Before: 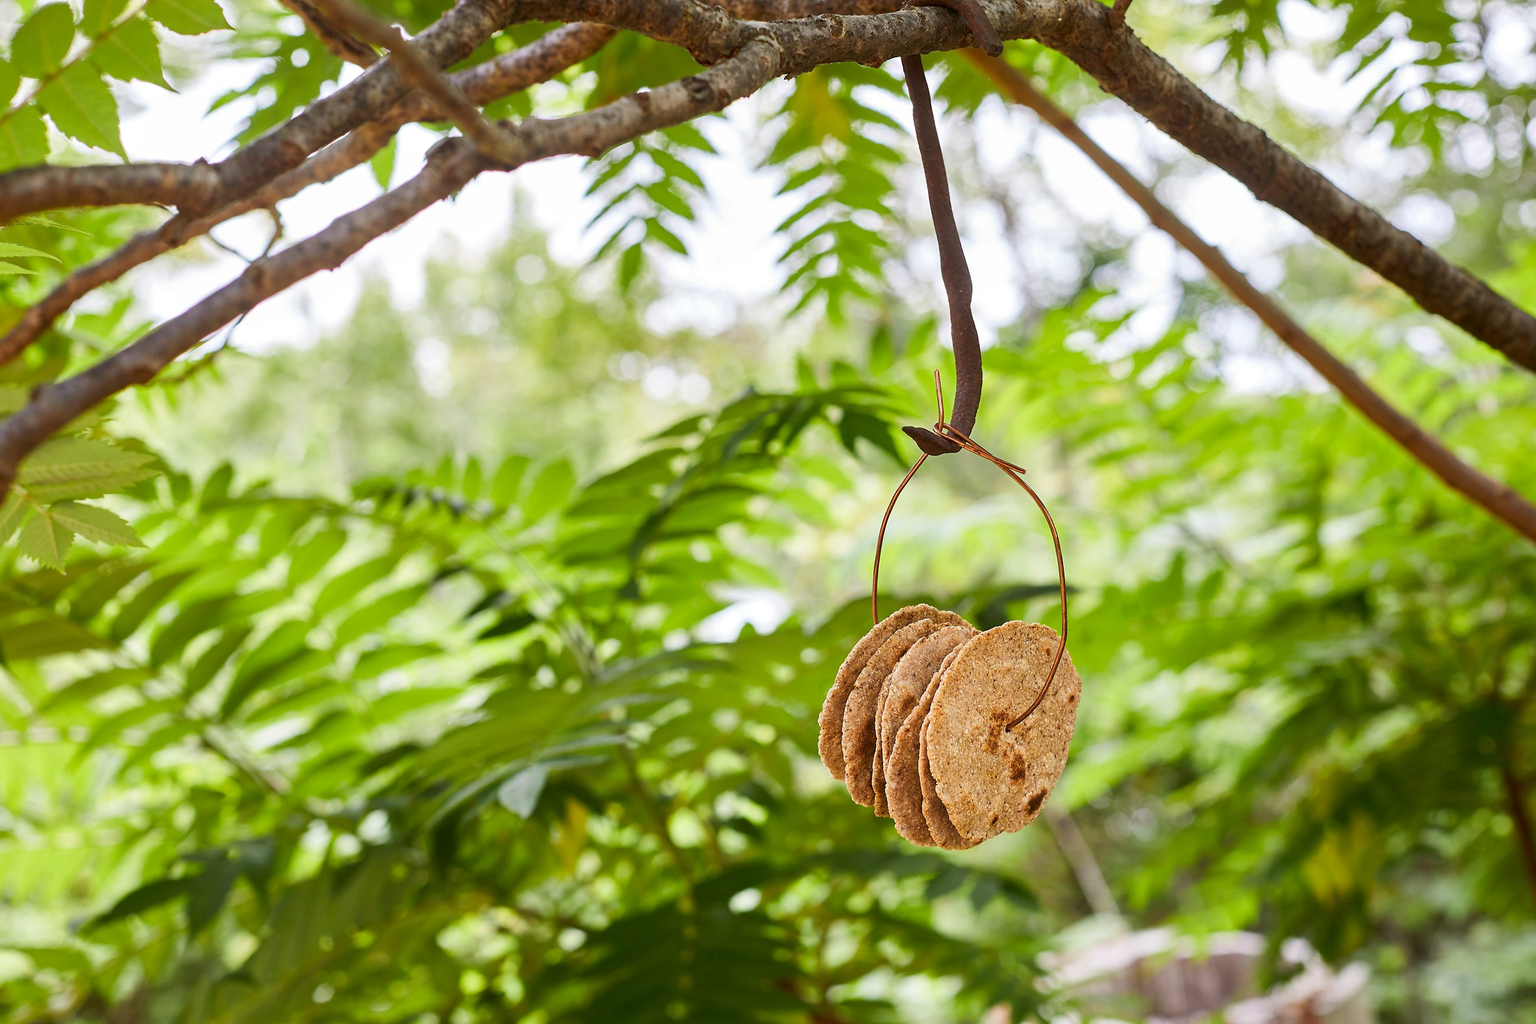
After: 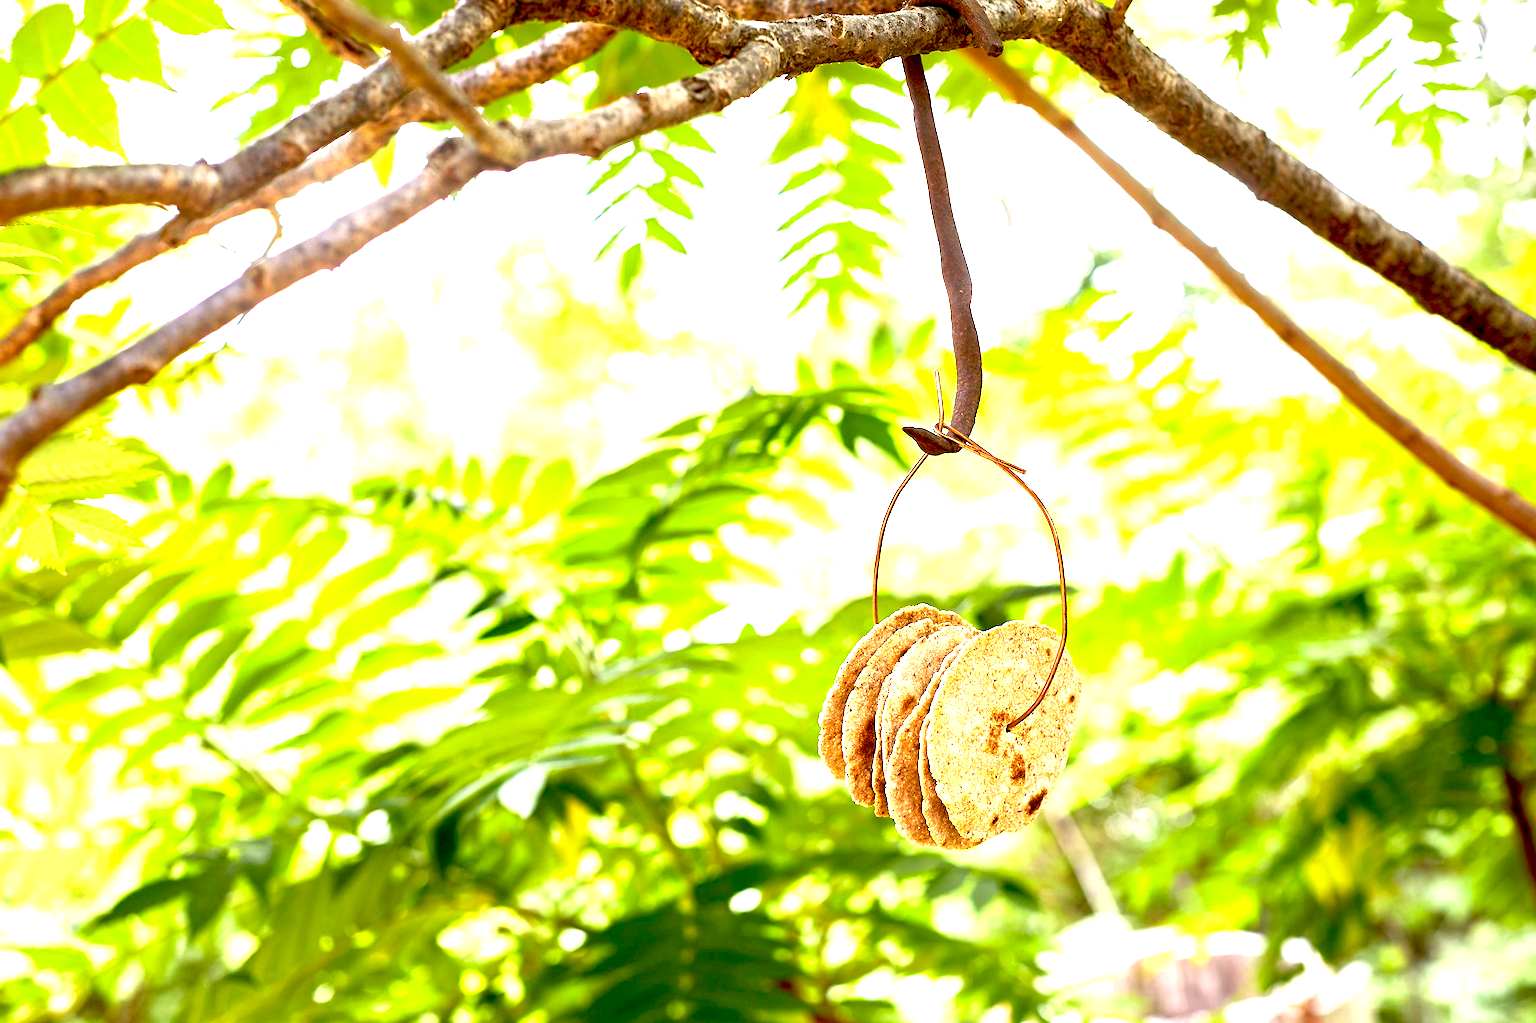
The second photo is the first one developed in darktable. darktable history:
exposure: black level correction 0.015, exposure 1.764 EV, compensate highlight preservation false
